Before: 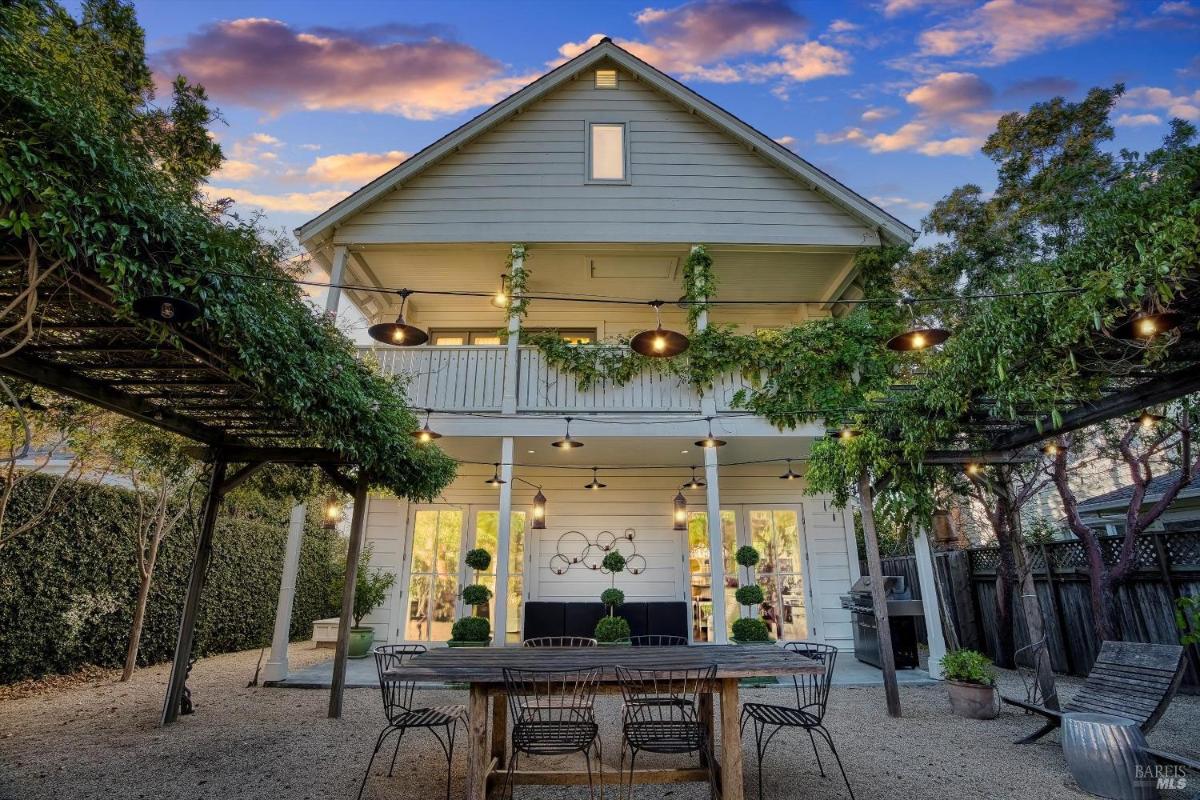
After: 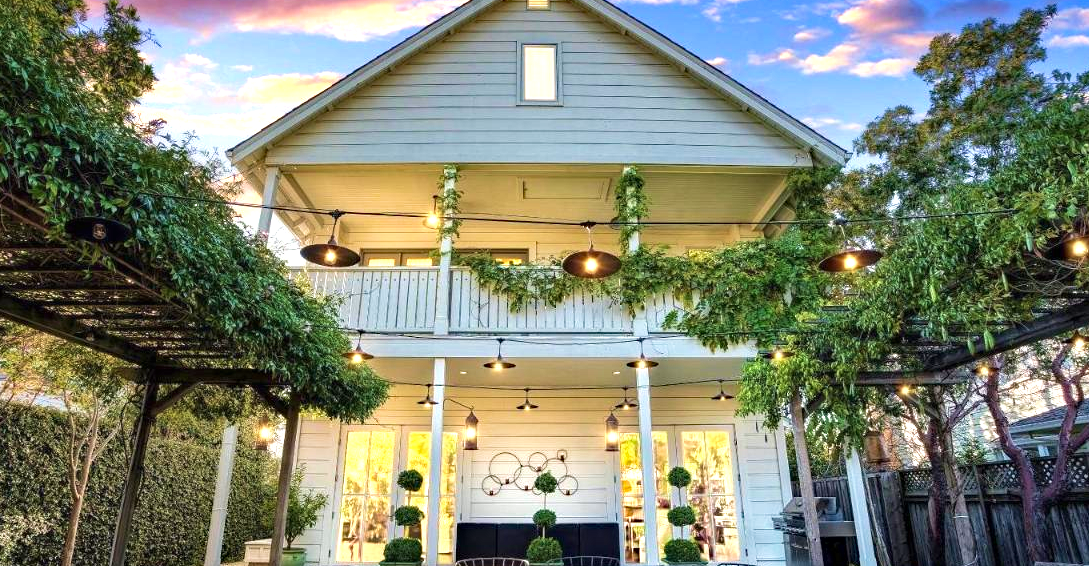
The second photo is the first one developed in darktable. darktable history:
haze removal: compatibility mode true, adaptive false
crop: left 5.685%, top 9.955%, right 3.553%, bottom 19.216%
tone equalizer: on, module defaults
exposure: black level correction 0, exposure 1 EV, compensate exposure bias true, compensate highlight preservation false
velvia: on, module defaults
